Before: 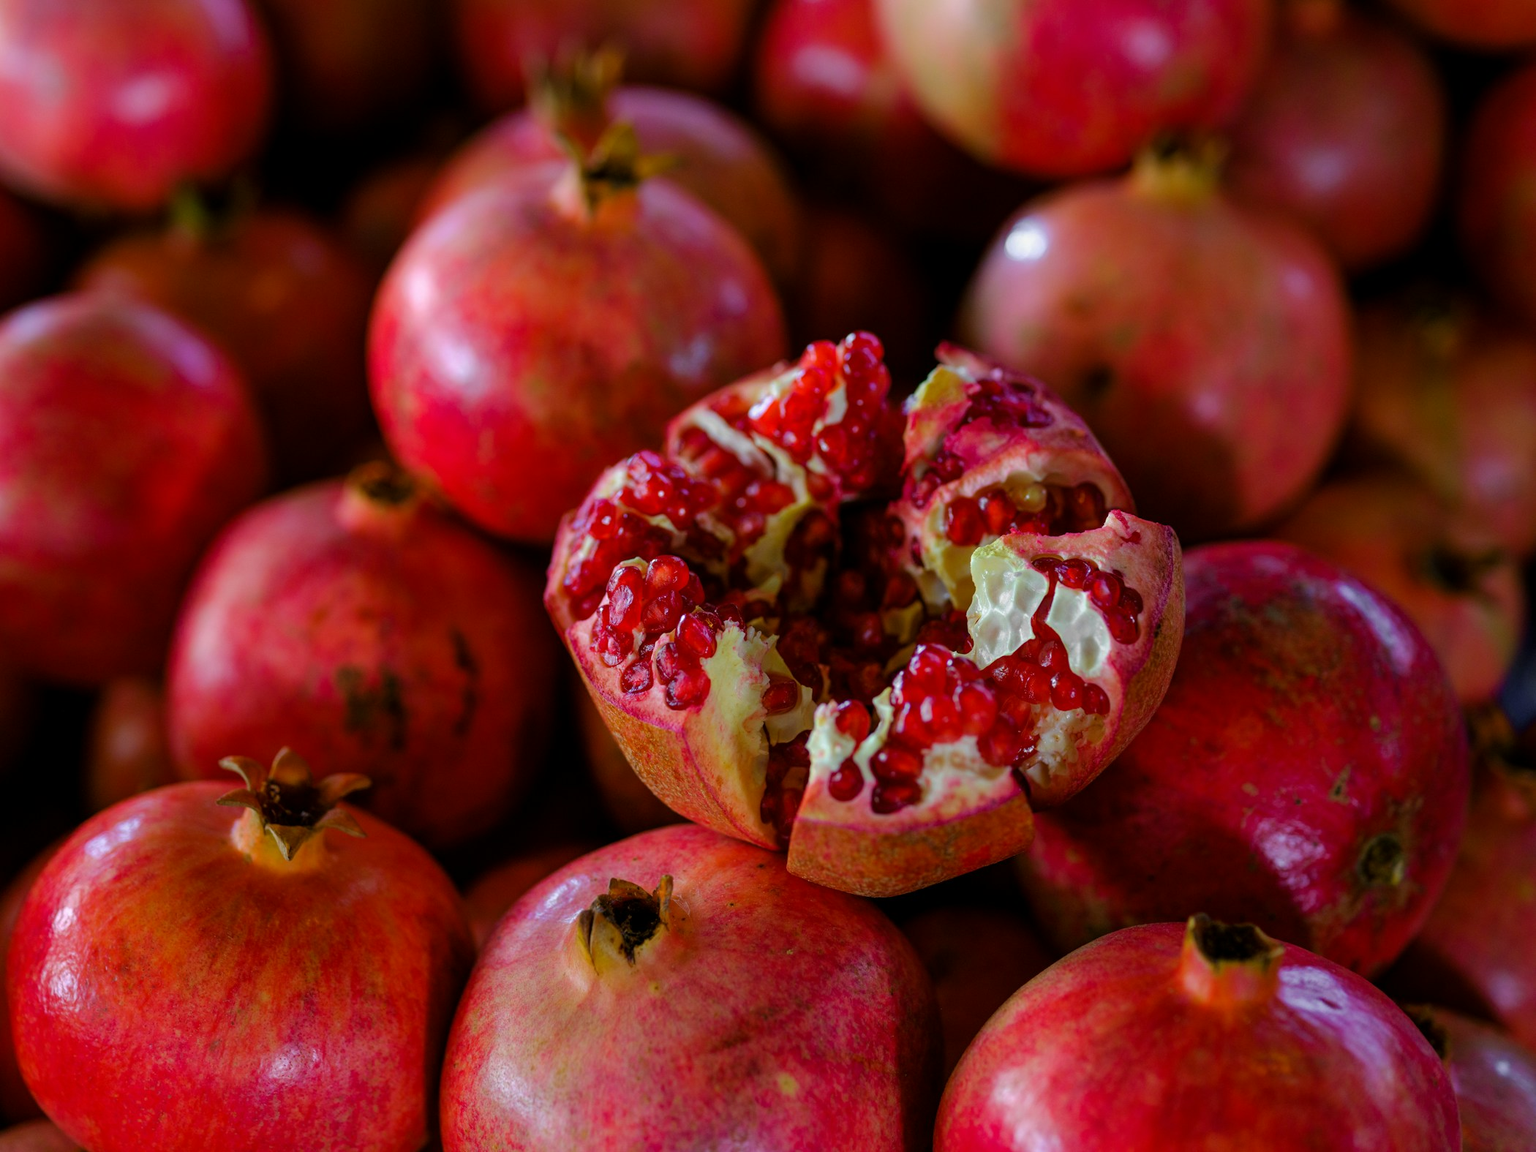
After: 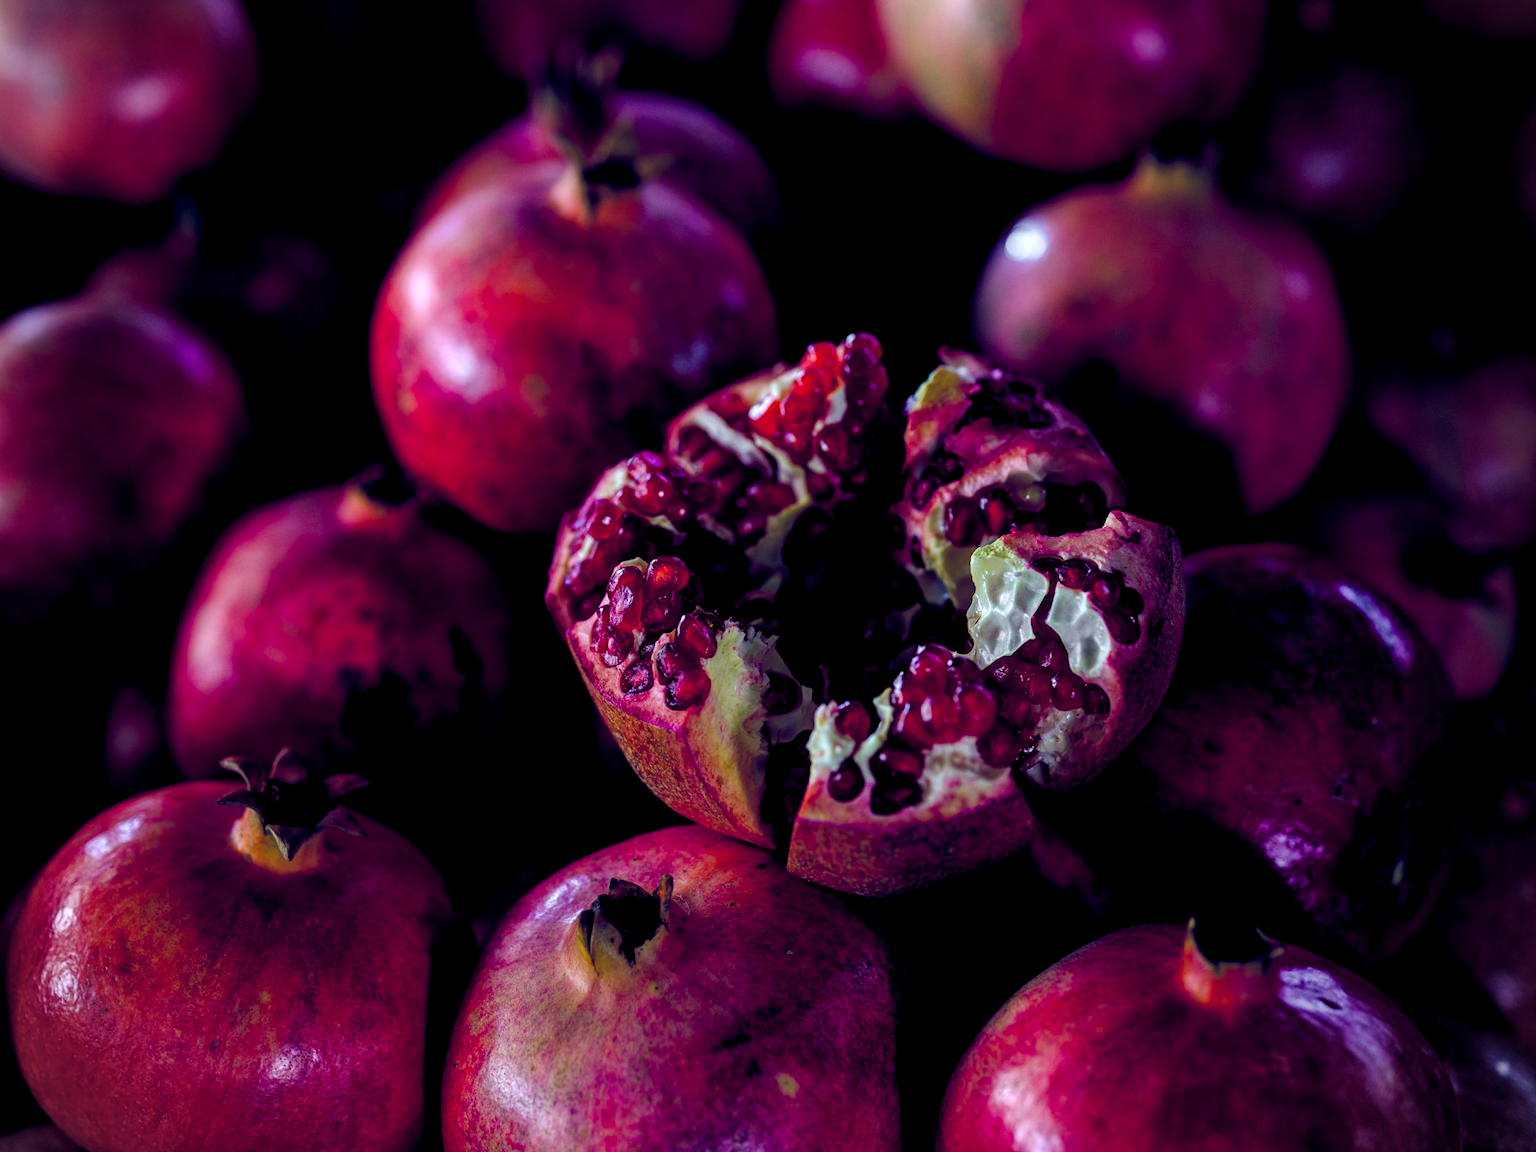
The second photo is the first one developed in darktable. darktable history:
local contrast: detail 130%
color balance rgb: shadows lift › luminance -41.13%, shadows lift › chroma 14.13%, shadows lift › hue 260°, power › luminance -3.76%, power › chroma 0.56%, power › hue 40.37°, highlights gain › luminance 16.81%, highlights gain › chroma 2.94%, highlights gain › hue 260°, global offset › luminance -0.29%, global offset › chroma 0.31%, global offset › hue 260°, perceptual saturation grading › global saturation 20%, perceptual saturation grading › highlights -13.92%, perceptual saturation grading › shadows 50%
vignetting: fall-off radius 60.92%
exposure: black level correction 0, exposure -0.721 EV, compensate highlight preservation false
tone equalizer: -8 EV -0.75 EV, -7 EV -0.7 EV, -6 EV -0.6 EV, -5 EV -0.4 EV, -3 EV 0.4 EV, -2 EV 0.6 EV, -1 EV 0.7 EV, +0 EV 0.75 EV, edges refinement/feathering 500, mask exposure compensation -1.57 EV, preserve details no
